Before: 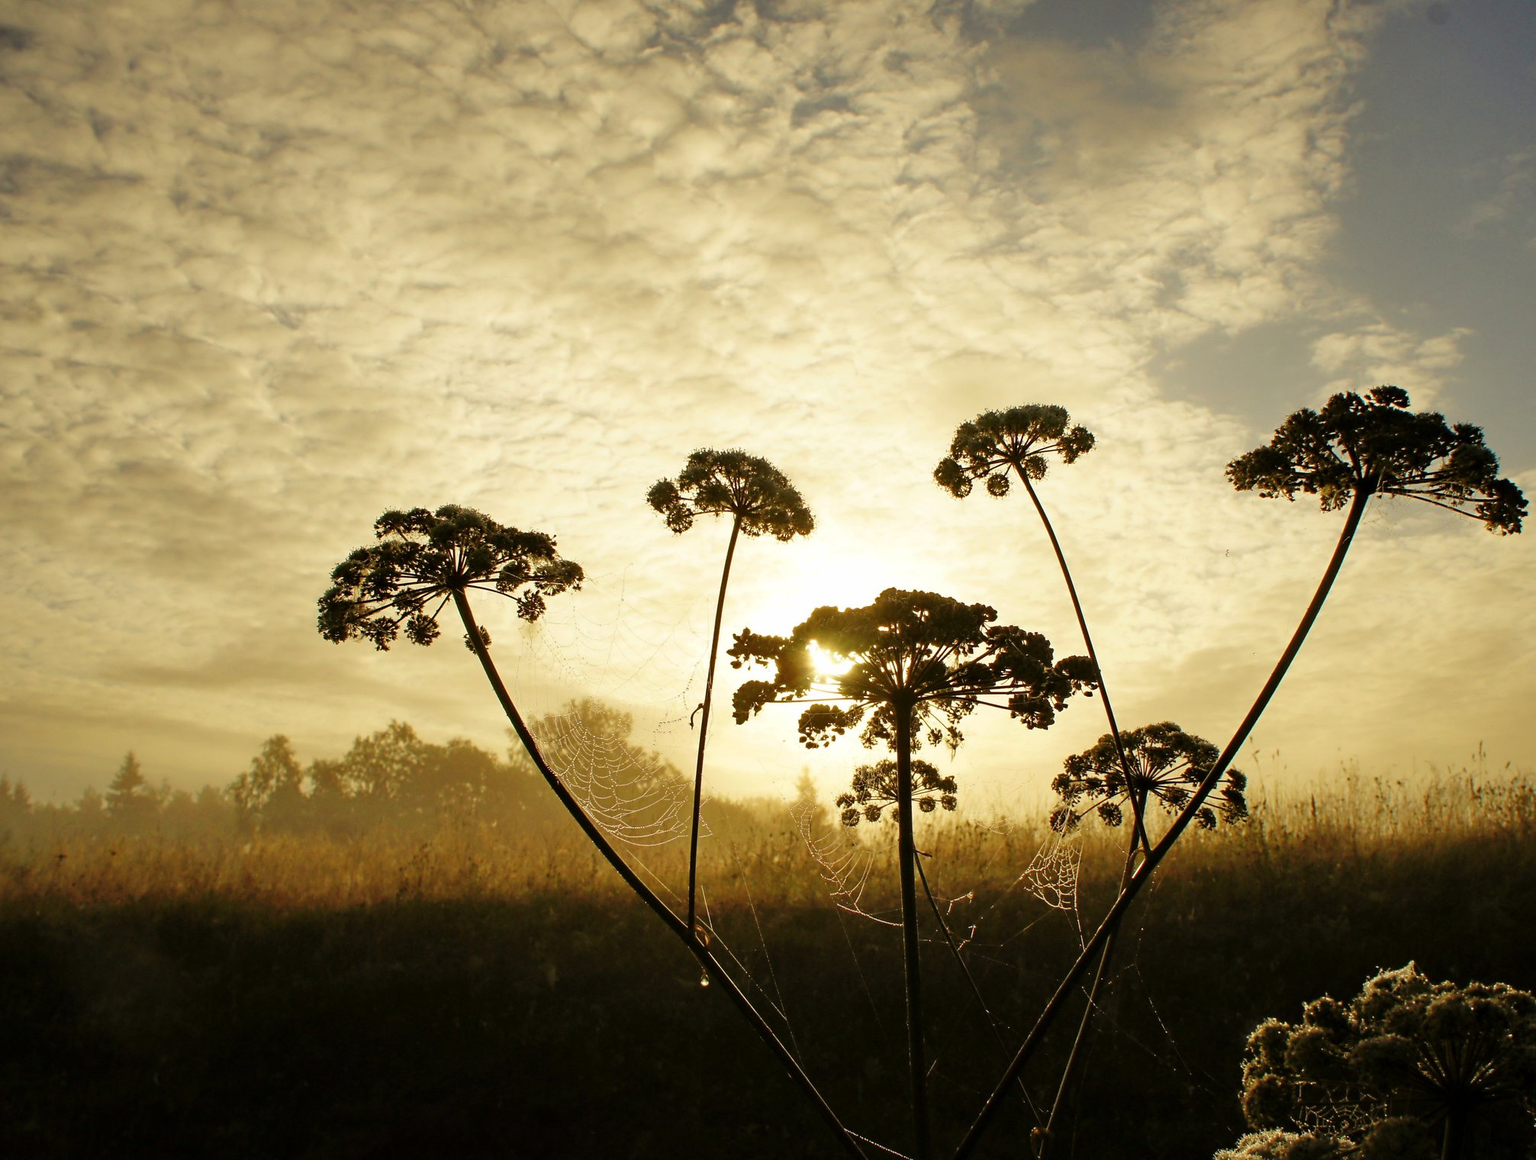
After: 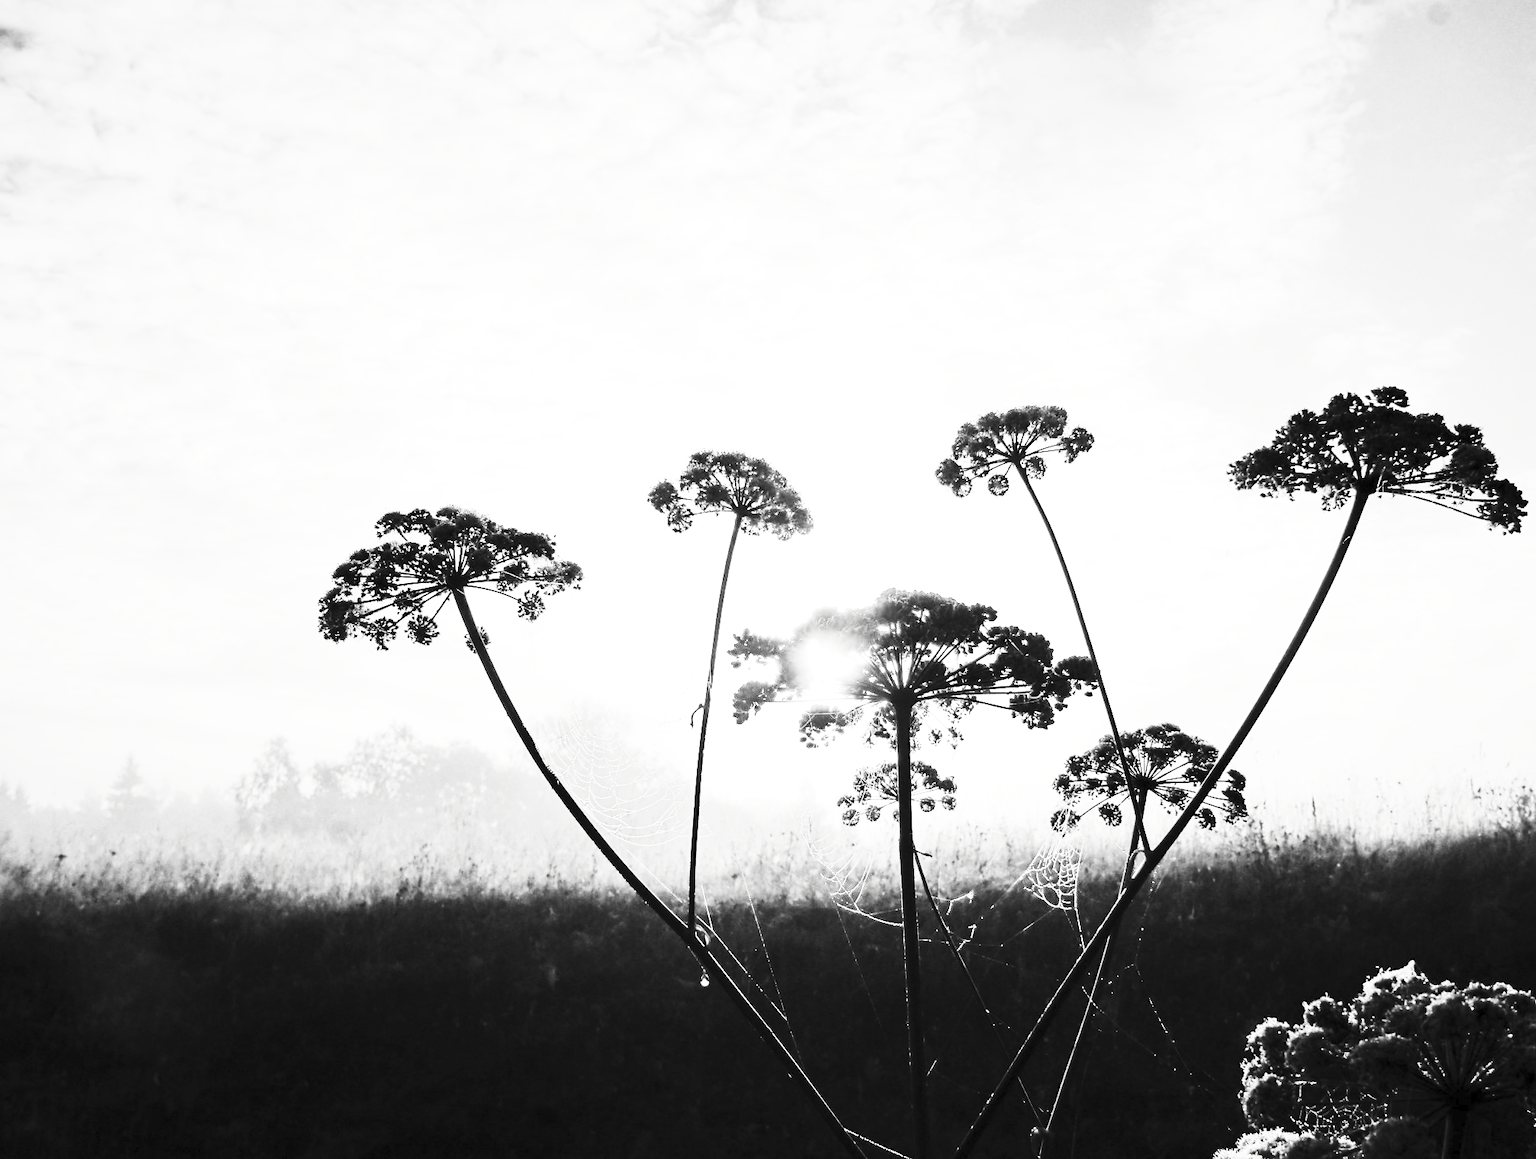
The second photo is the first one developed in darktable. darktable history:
exposure: exposure 0.203 EV, compensate highlight preservation false
tone equalizer: -7 EV 0.143 EV, -6 EV 0.636 EV, -5 EV 1.18 EV, -4 EV 1.34 EV, -3 EV 1.16 EV, -2 EV 0.6 EV, -1 EV 0.166 EV, edges refinement/feathering 500, mask exposure compensation -1.57 EV, preserve details no
contrast brightness saturation: contrast 0.522, brightness 0.475, saturation -0.997
